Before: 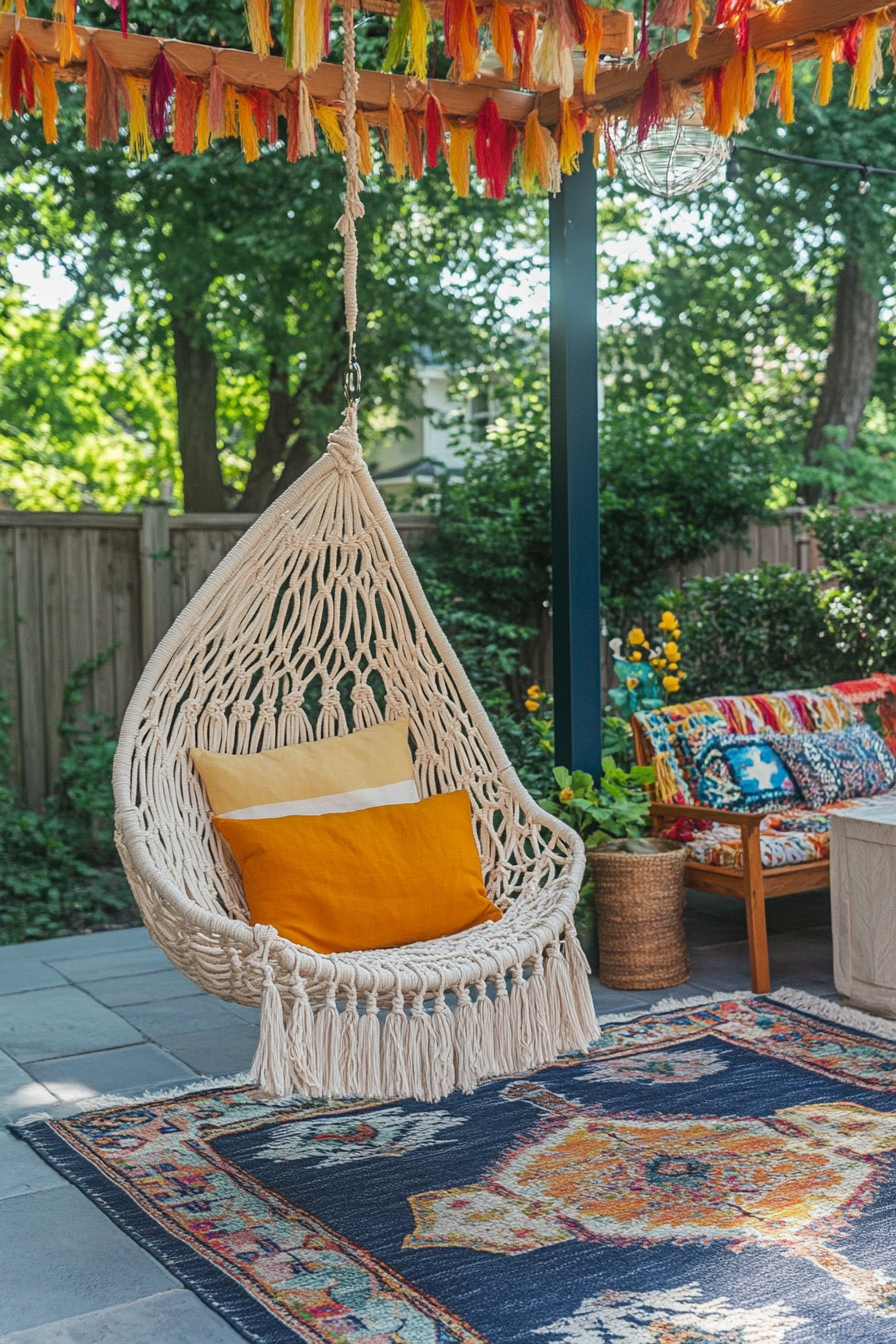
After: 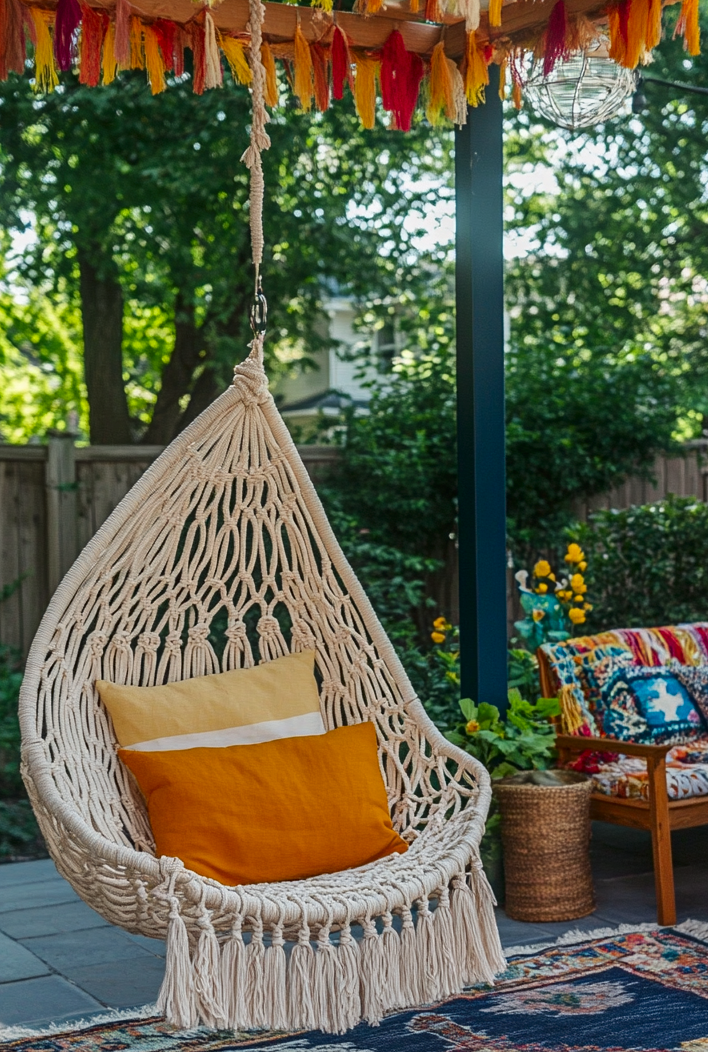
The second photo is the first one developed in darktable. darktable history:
contrast brightness saturation: contrast 0.069, brightness -0.13, saturation 0.047
crop and rotate: left 10.547%, top 5.062%, right 10.345%, bottom 16.618%
